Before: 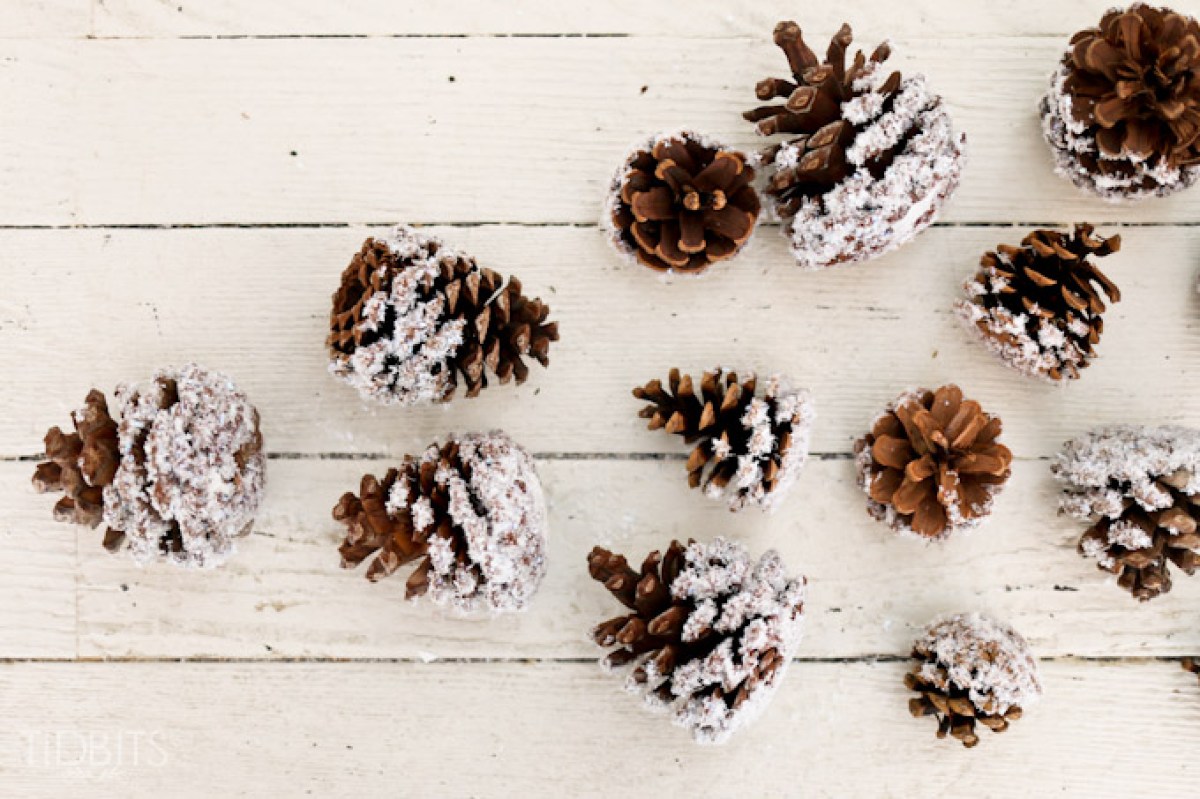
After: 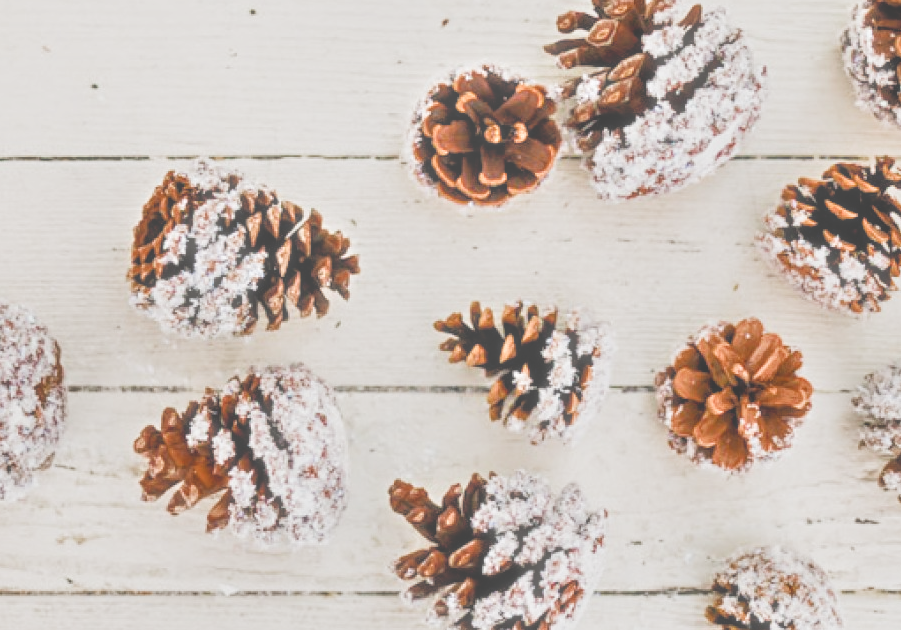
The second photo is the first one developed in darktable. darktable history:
crop: left 16.636%, top 8.508%, right 8.236%, bottom 12.543%
filmic rgb: black relative exposure -7.65 EV, white relative exposure 4.56 EV, hardness 3.61, color science v4 (2020)
shadows and highlights: highlights color adjustment 32.91%, low approximation 0.01, soften with gaussian
exposure: exposure 1.094 EV, compensate exposure bias true, compensate highlight preservation false
color balance rgb: perceptual saturation grading › global saturation 14.728%
tone equalizer: -7 EV 0.094 EV
haze removal: strength -0.049, compatibility mode true
local contrast: highlights 72%, shadows 11%, midtone range 0.19
